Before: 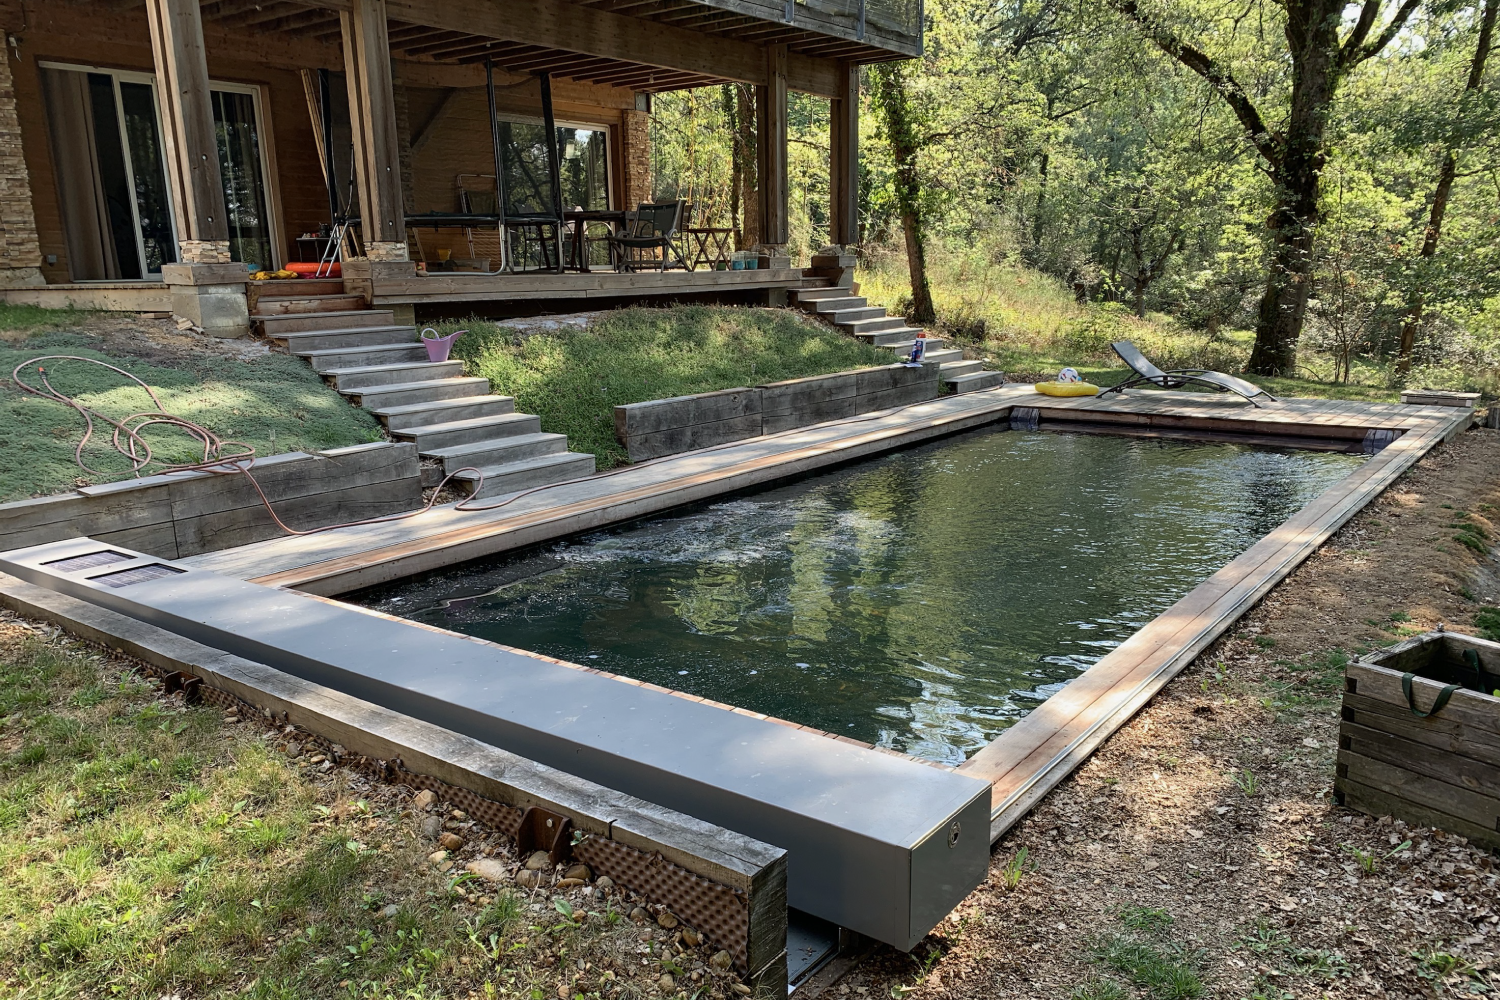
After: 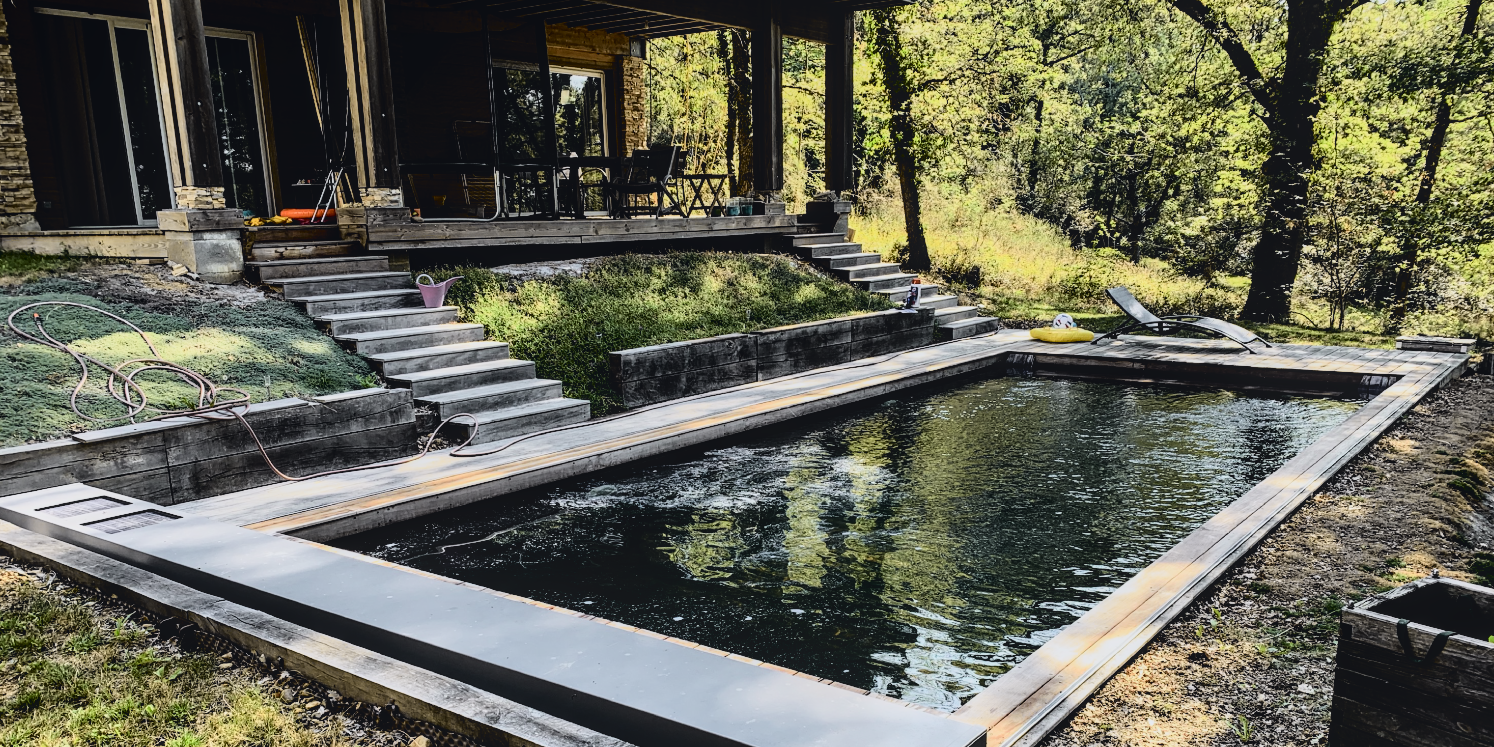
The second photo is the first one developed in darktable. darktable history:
tone curve: curves: ch0 [(0, 0.023) (0.104, 0.058) (0.21, 0.162) (0.469, 0.524) (0.579, 0.65) (0.725, 0.8) (0.858, 0.903) (1, 0.974)]; ch1 [(0, 0) (0.414, 0.395) (0.447, 0.447) (0.502, 0.501) (0.521, 0.512) (0.566, 0.566) (0.618, 0.61) (0.654, 0.642) (1, 1)]; ch2 [(0, 0) (0.369, 0.388) (0.437, 0.453) (0.492, 0.485) (0.524, 0.508) (0.553, 0.566) (0.583, 0.608) (1, 1)], color space Lab, independent channels, preserve colors none
filmic rgb: black relative exposure -5.42 EV, white relative exposure 2.85 EV, dynamic range scaling -37.73%, hardness 4, contrast 1.605, highlights saturation mix -0.93%
local contrast: detail 110%
crop: left 0.387%, top 5.469%, bottom 19.809%
